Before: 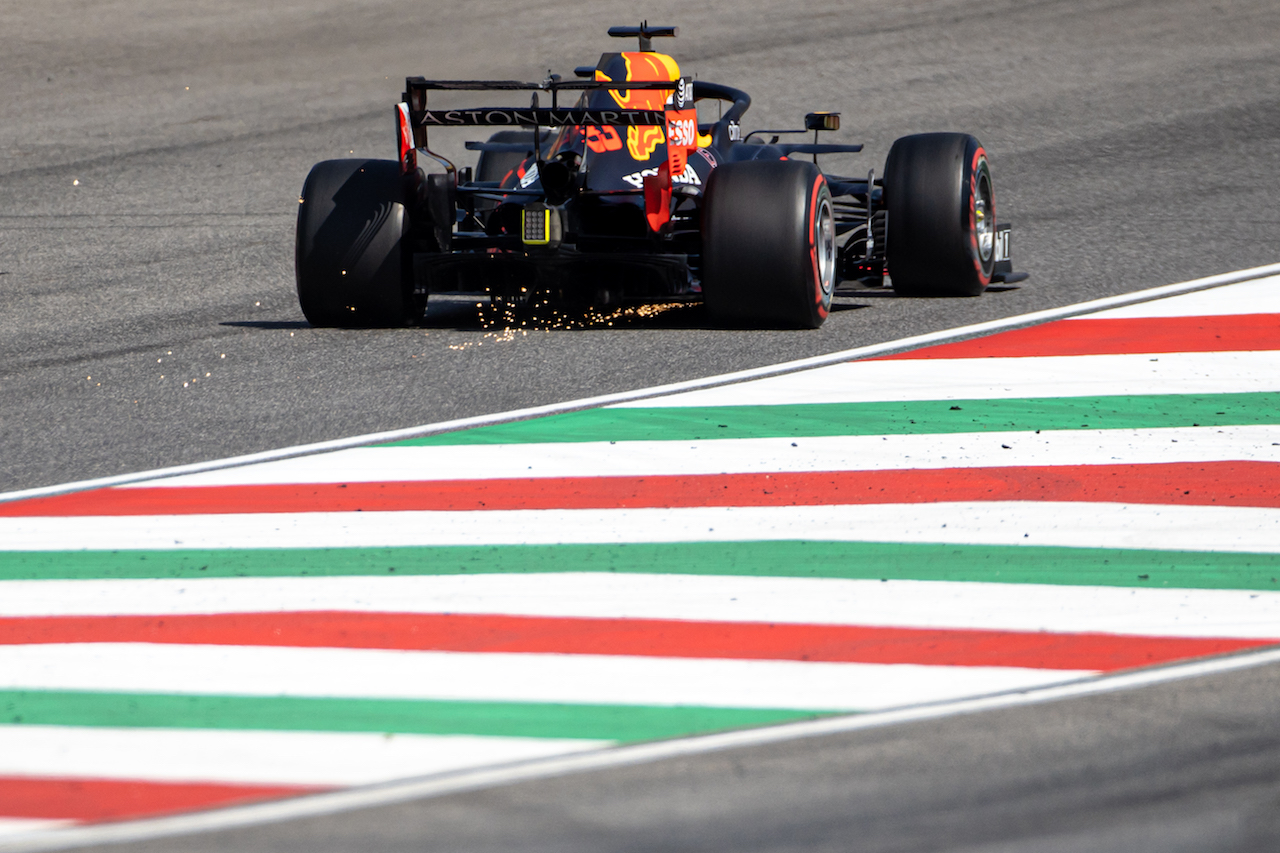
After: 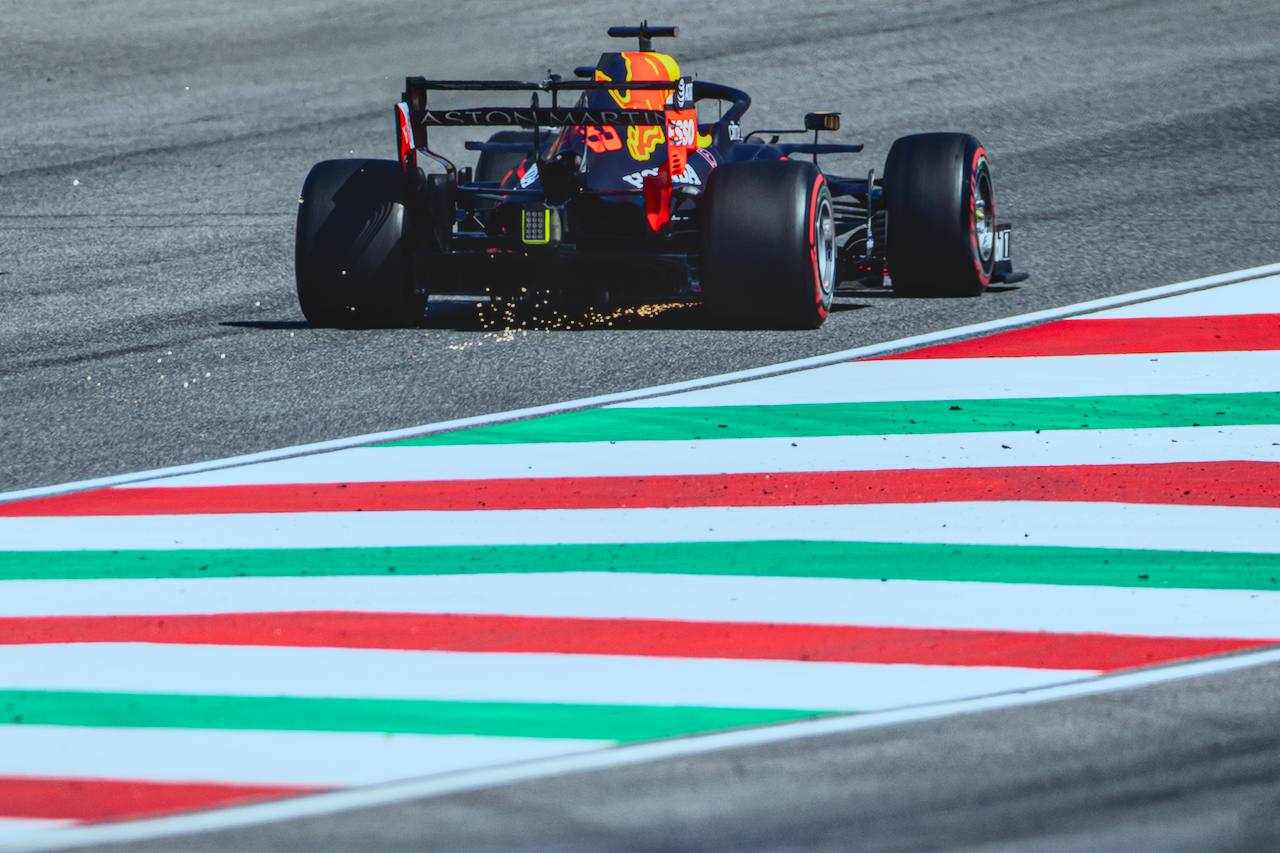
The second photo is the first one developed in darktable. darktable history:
tone curve: curves: ch0 [(0, 0.148) (0.191, 0.225) (0.712, 0.695) (0.864, 0.797) (1, 0.839)], color space Lab, independent channels, preserve colors none
color calibration: output R [0.948, 0.091, -0.04, 0], output G [-0.3, 1.384, -0.085, 0], output B [-0.108, 0.061, 1.08, 0], illuminant F (fluorescent), F source F9 (Cool White Deluxe 4150 K) – high CRI, x 0.374, y 0.373, temperature 4162.25 K
local contrast: highlights 29%, detail 150%
